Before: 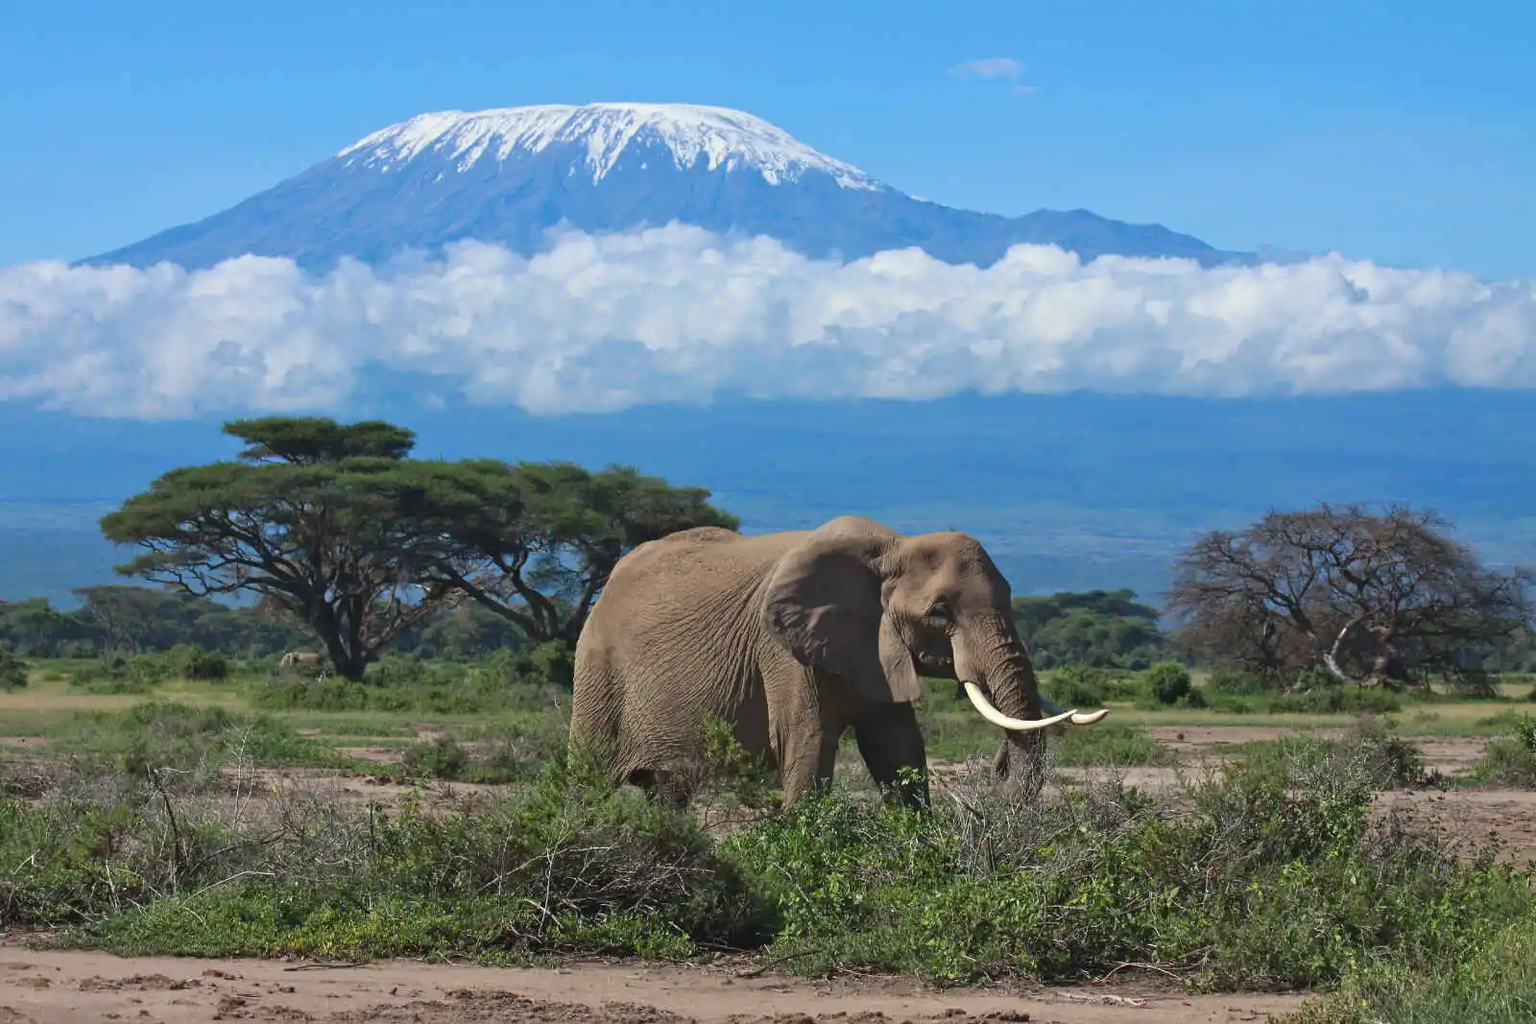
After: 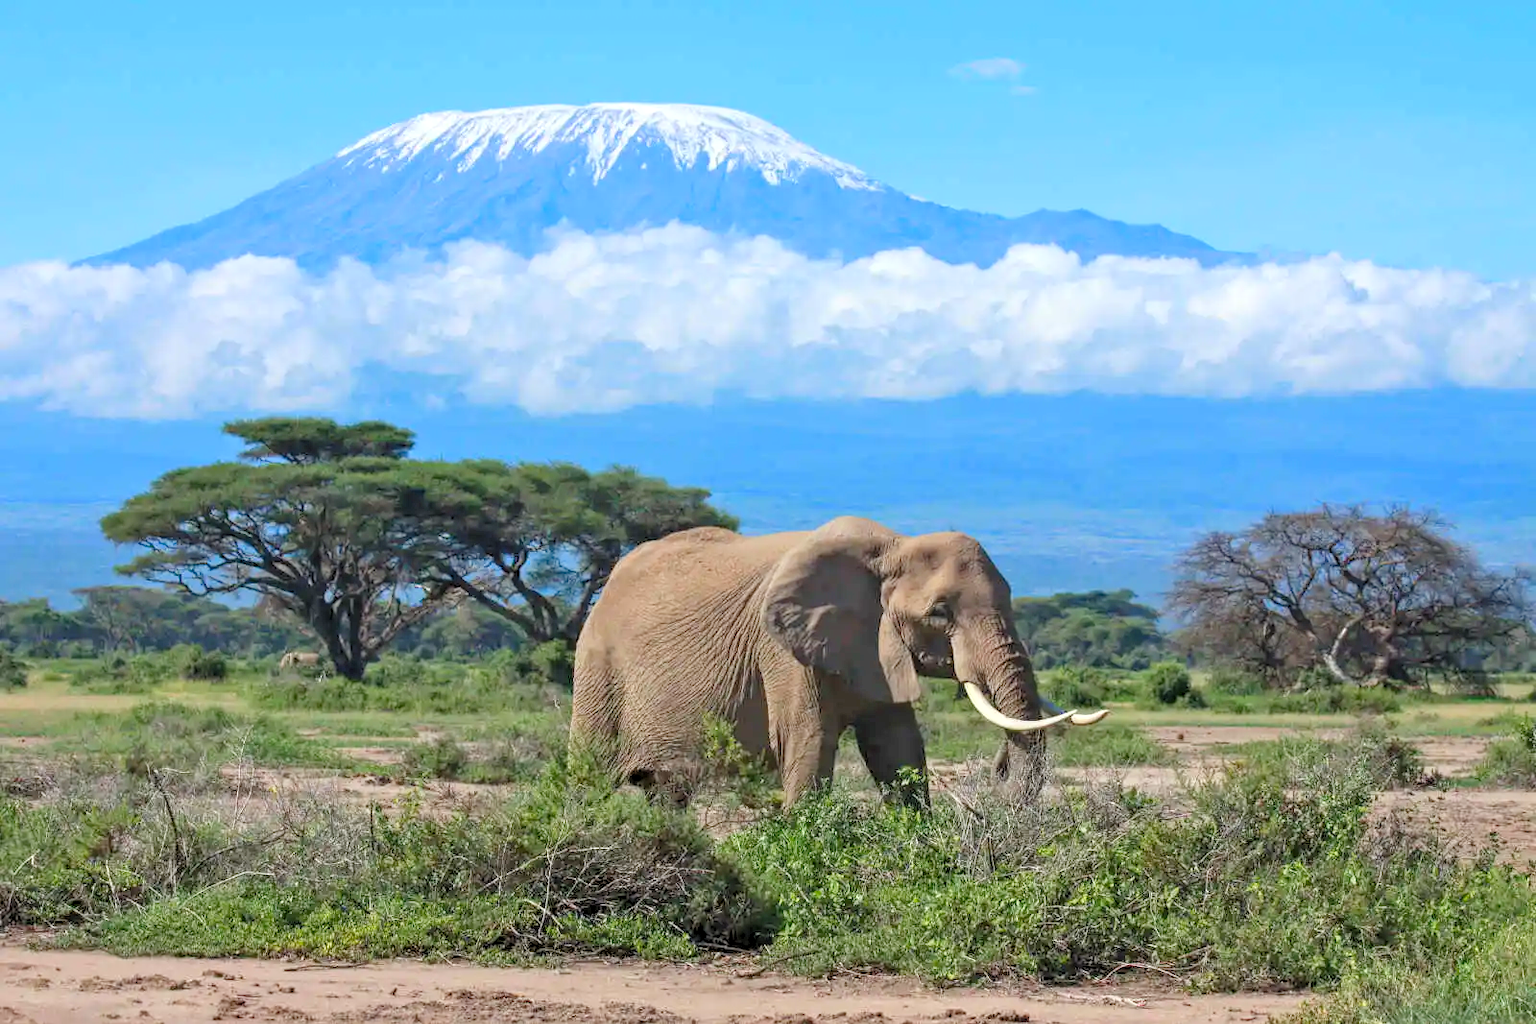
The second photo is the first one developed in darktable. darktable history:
levels: levels [0.072, 0.414, 0.976]
local contrast: on, module defaults
